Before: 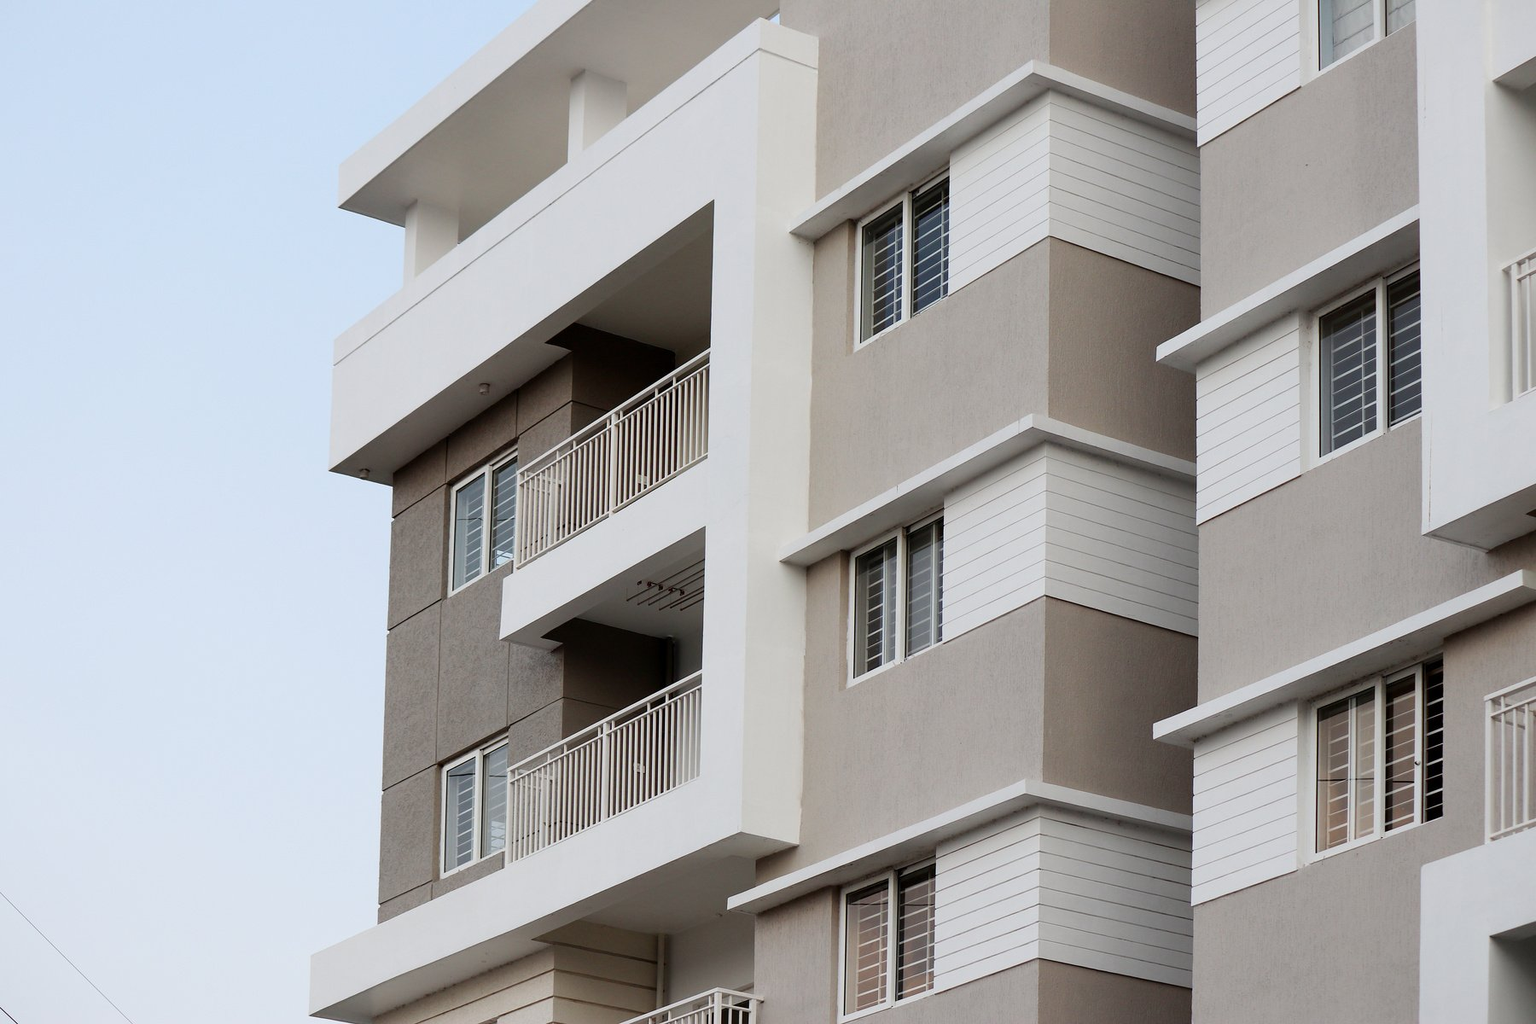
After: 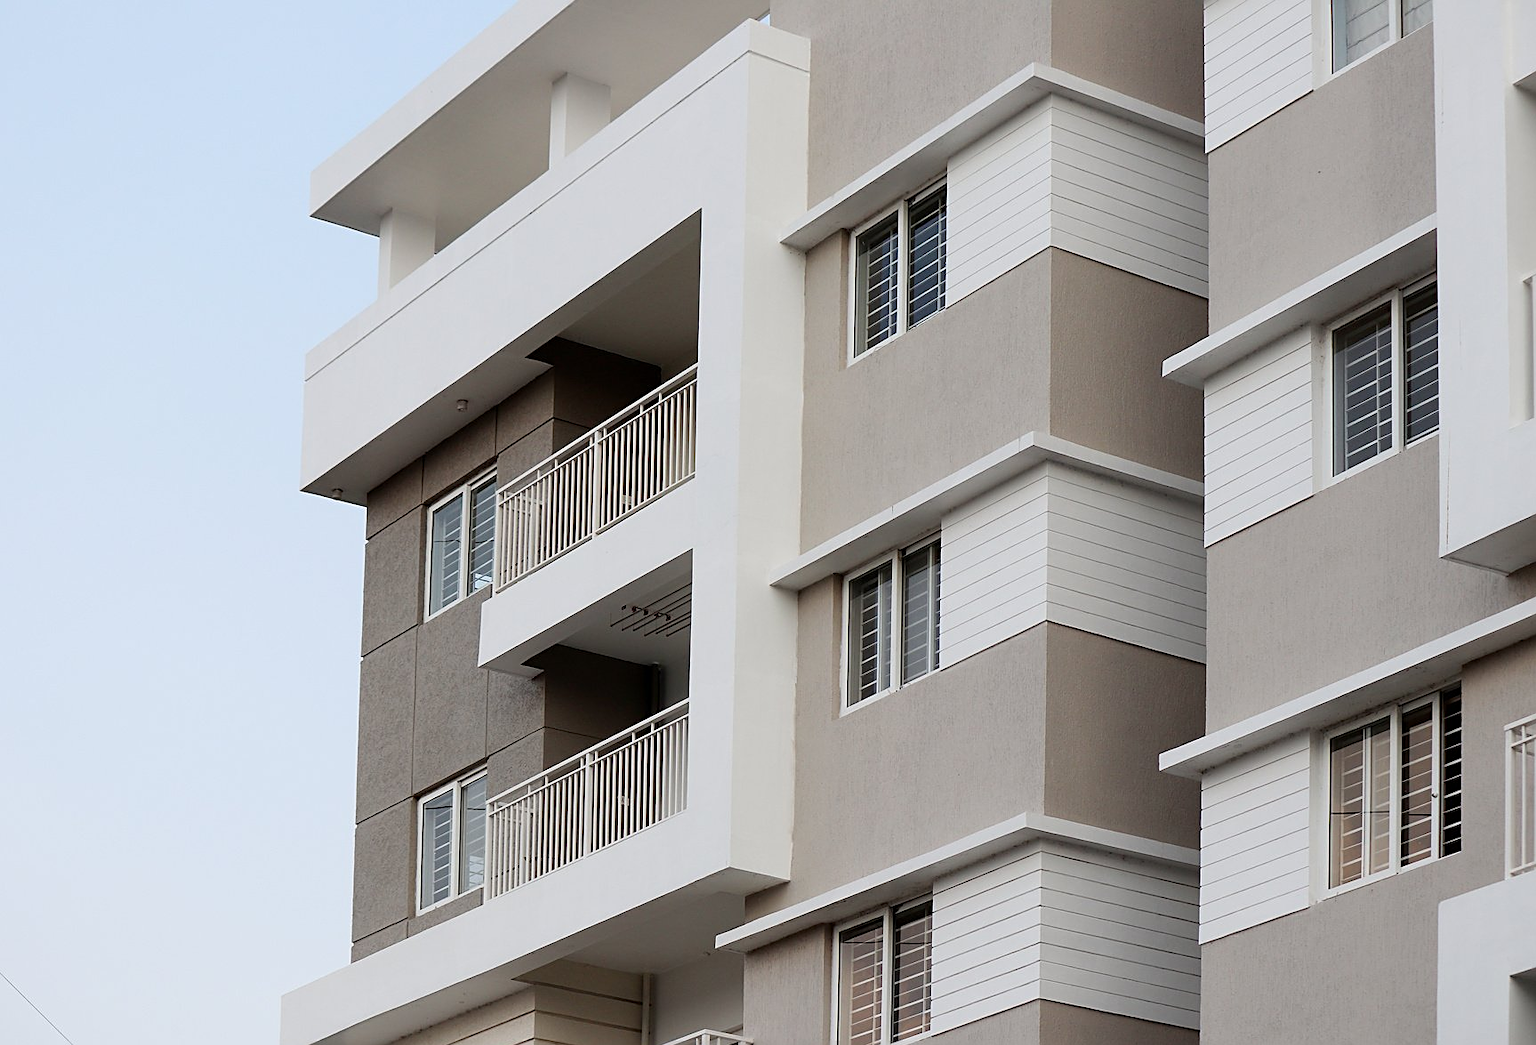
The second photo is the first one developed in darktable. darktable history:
crop and rotate: left 2.671%, right 1.335%, bottom 1.939%
sharpen: on, module defaults
